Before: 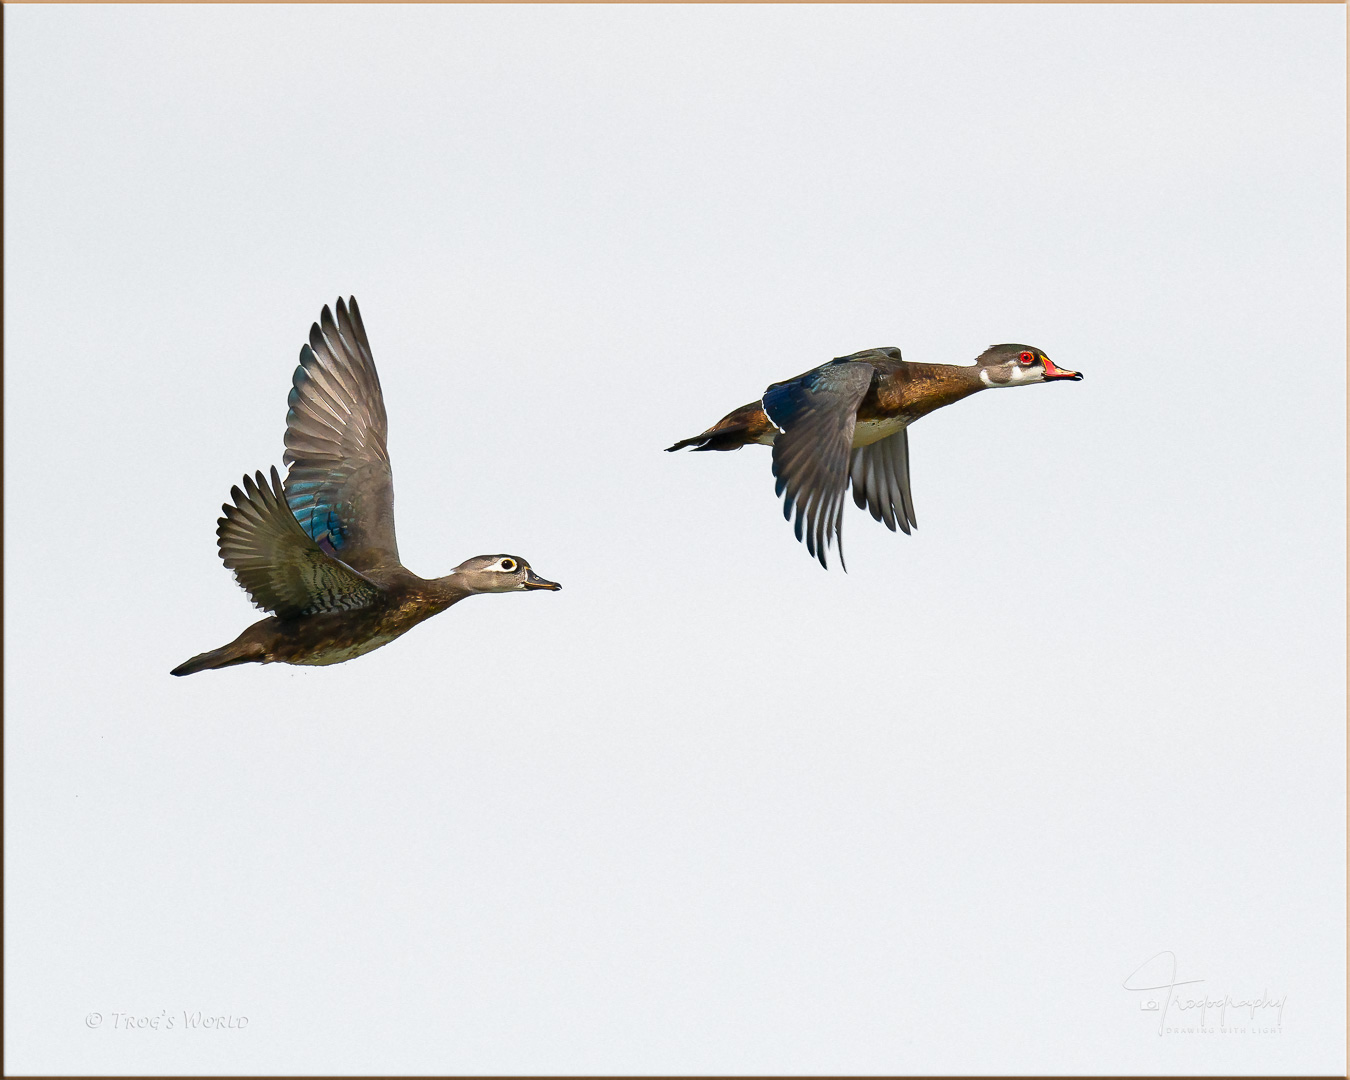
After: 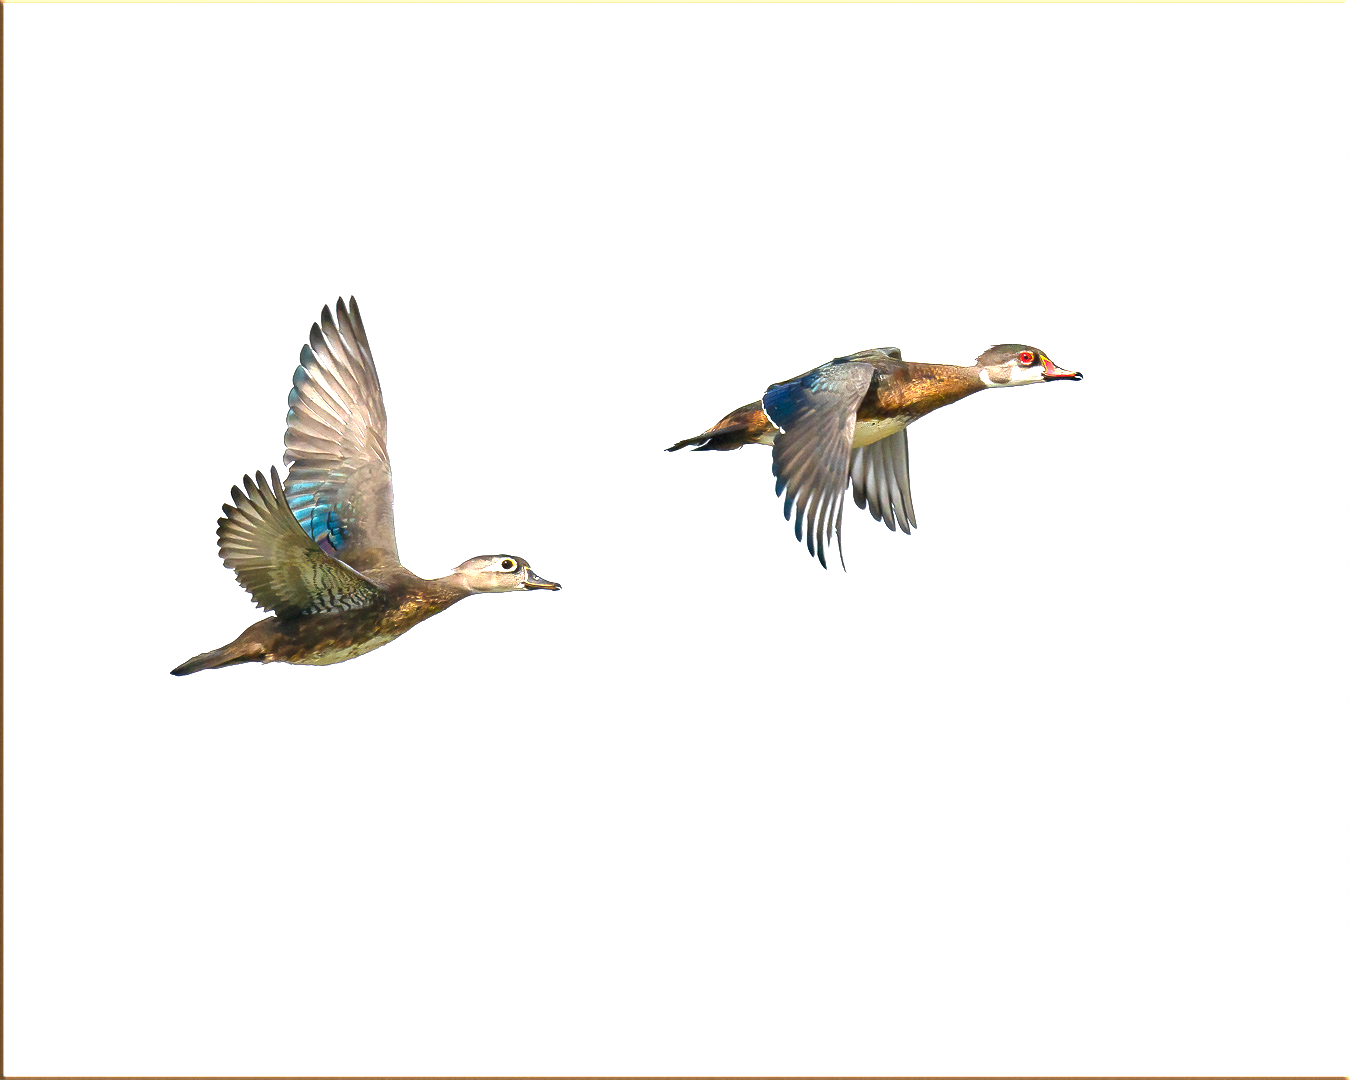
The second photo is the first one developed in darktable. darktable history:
grain: coarseness 0.81 ISO, strength 1.34%, mid-tones bias 0%
exposure: black level correction 0, exposure 1.5 EV, compensate highlight preservation false
